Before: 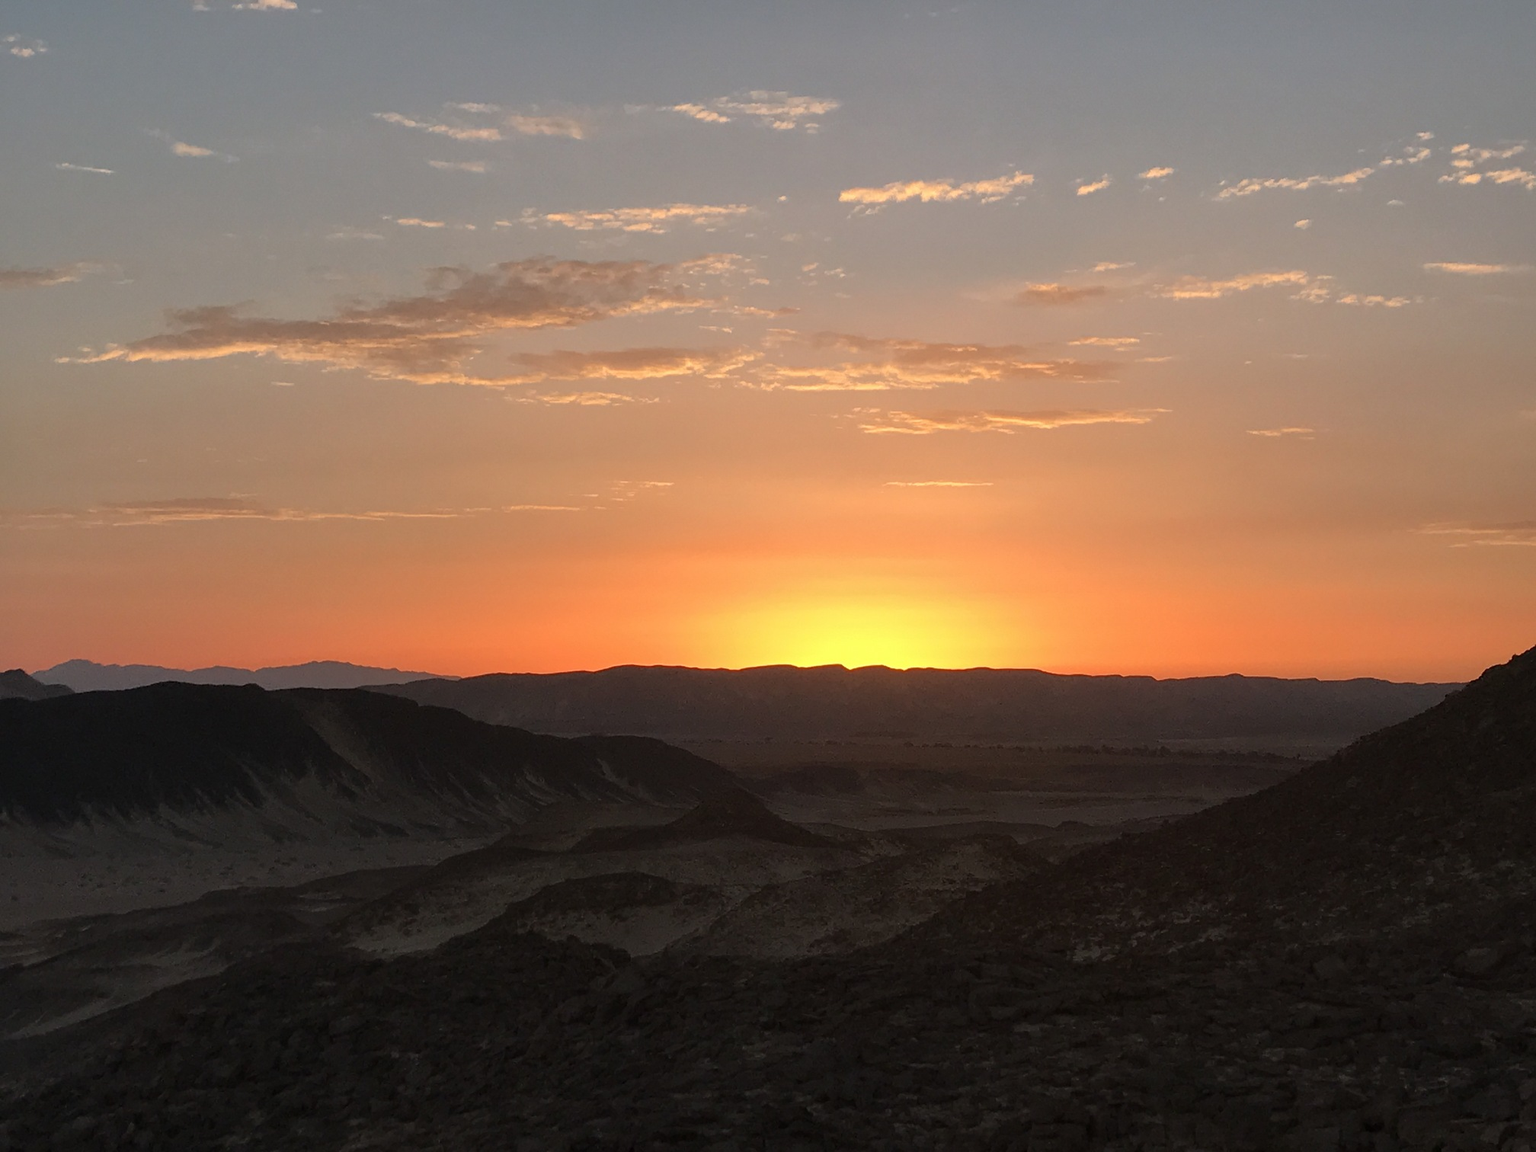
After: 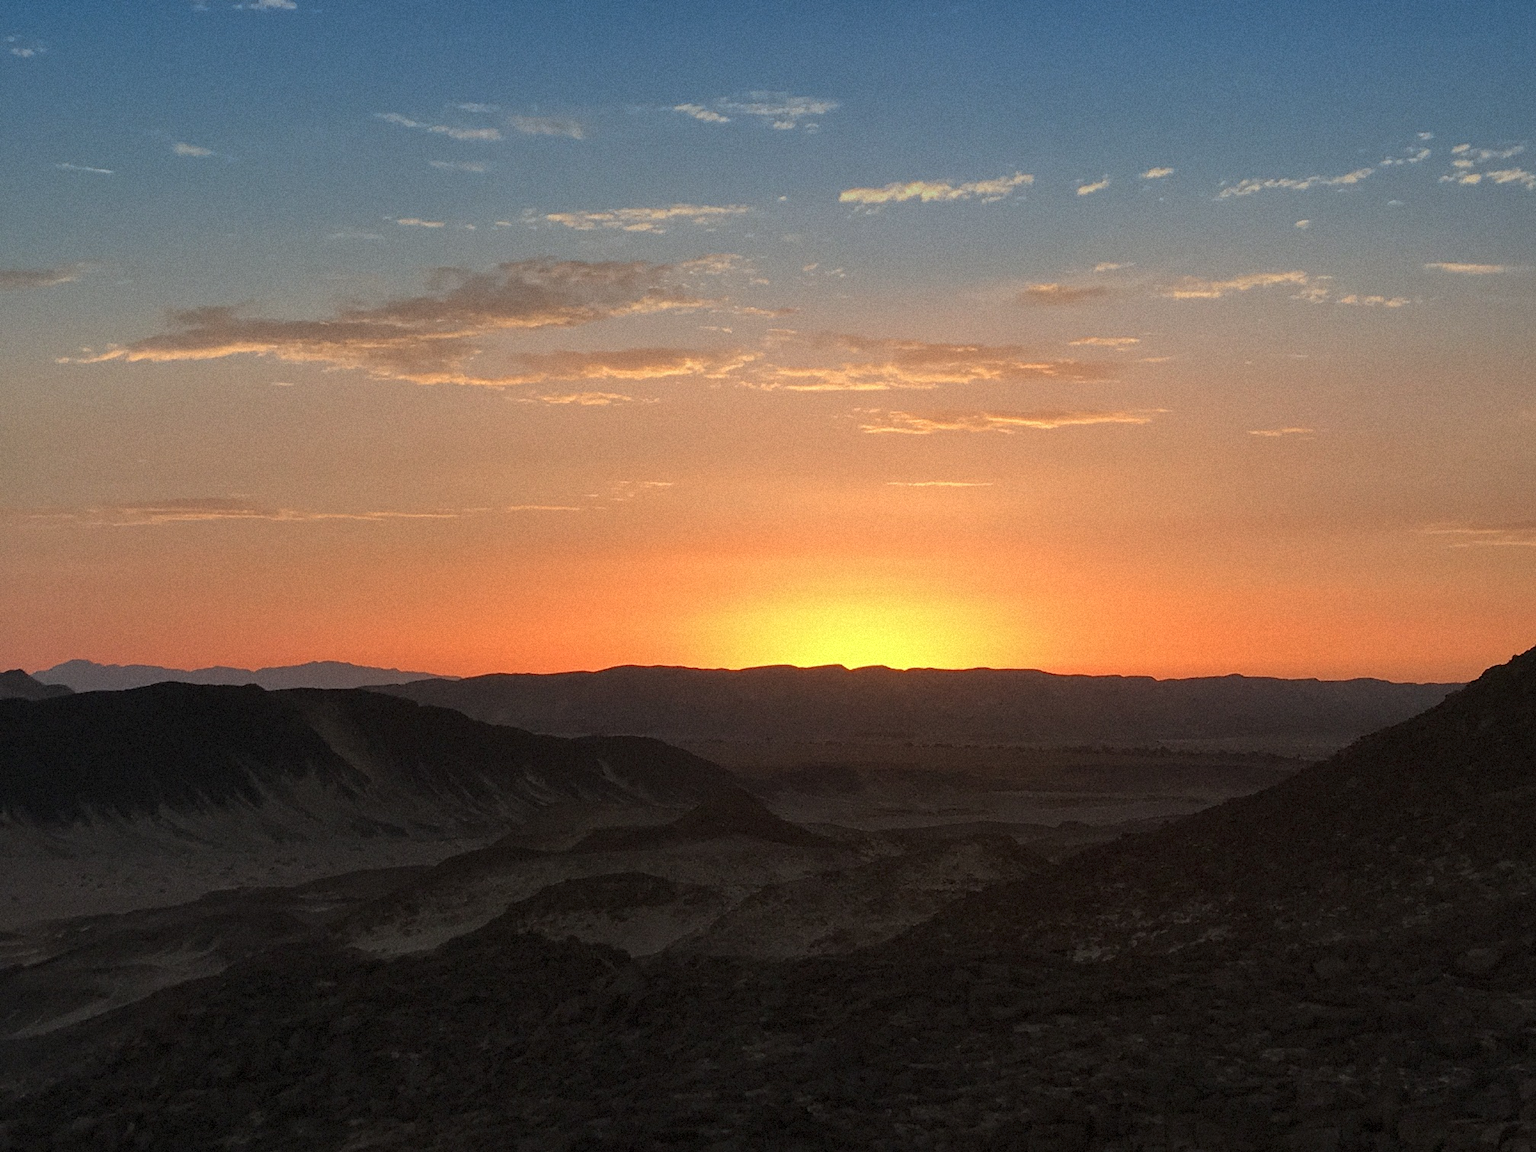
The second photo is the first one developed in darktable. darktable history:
graduated density: density 2.02 EV, hardness 44%, rotation 0.374°, offset 8.21, hue 208.8°, saturation 97%
grain: mid-tones bias 0%
